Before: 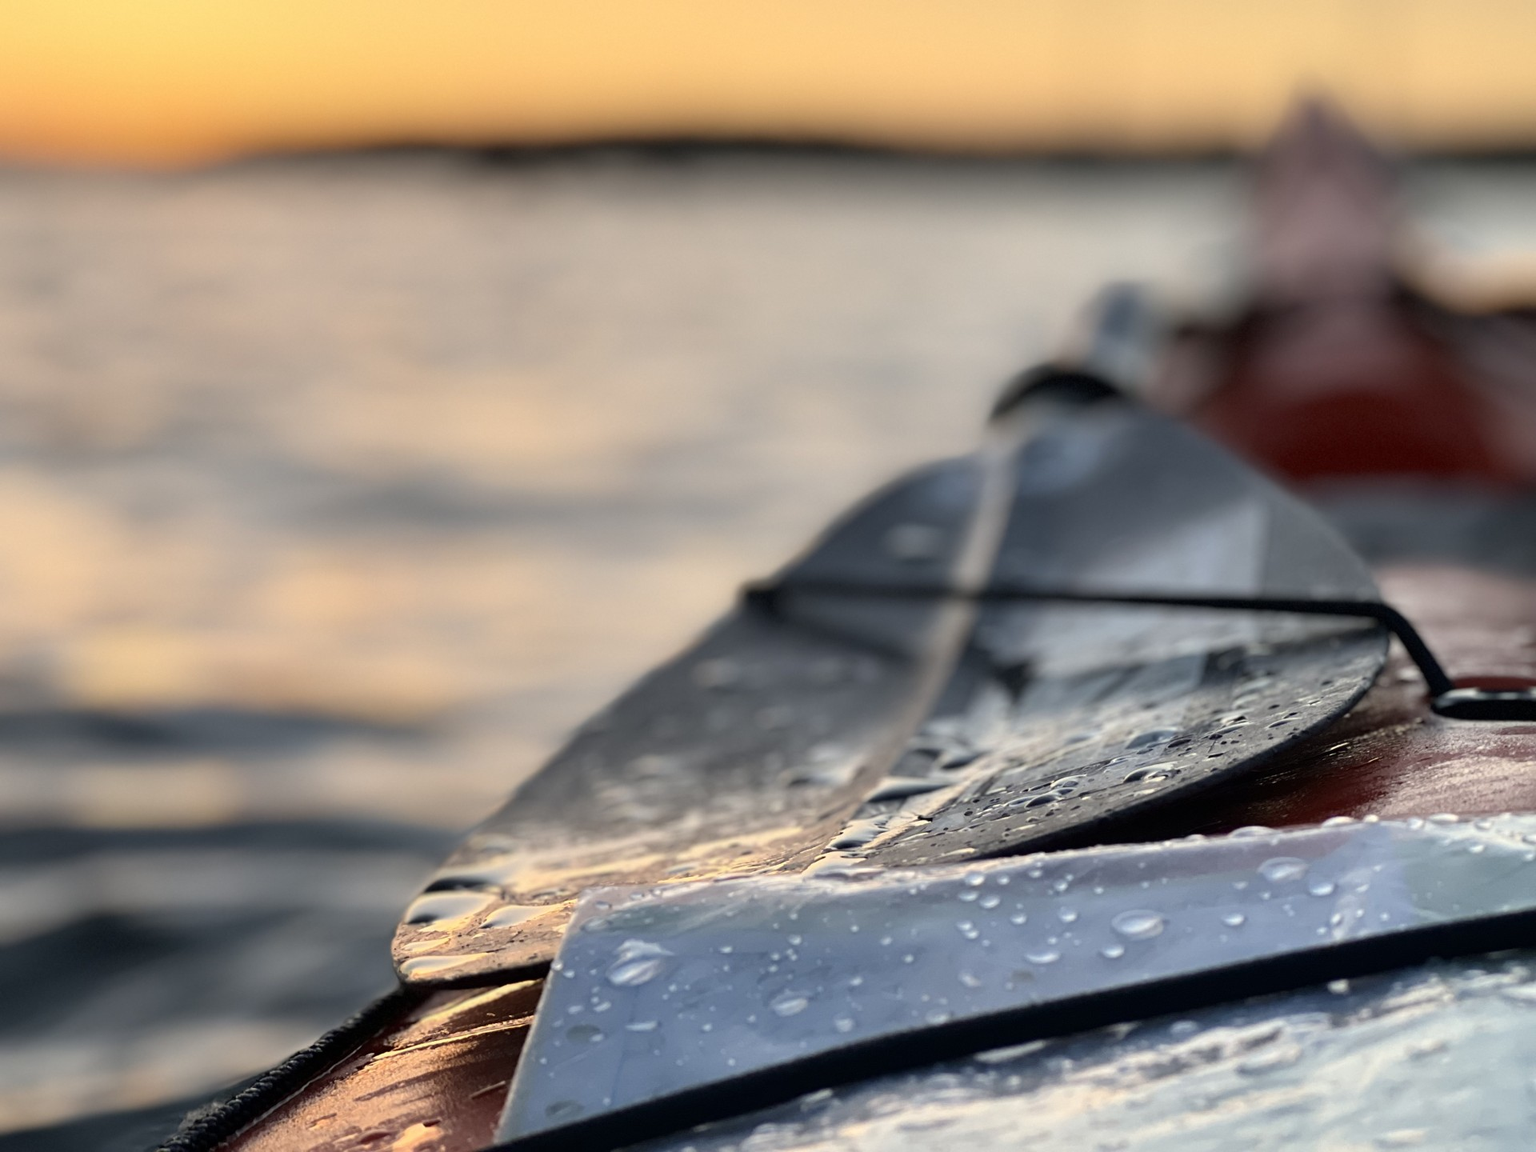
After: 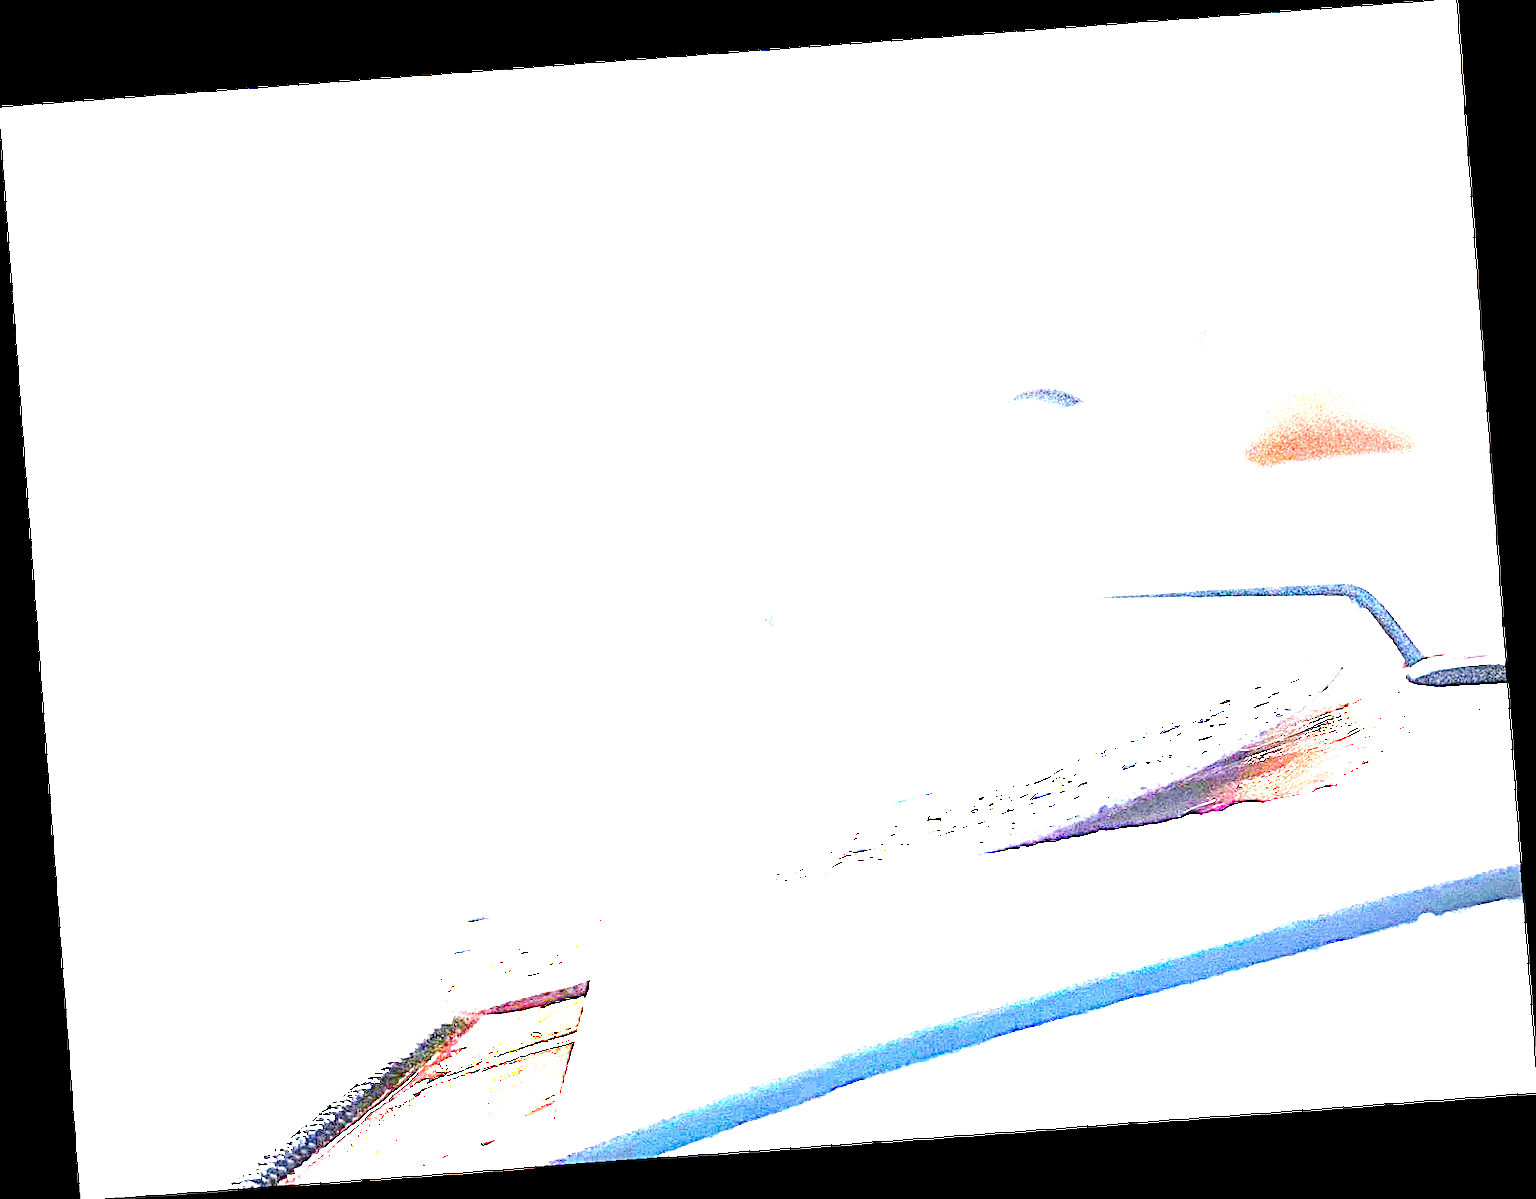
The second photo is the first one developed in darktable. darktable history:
vignetting: fall-off start 71.74%
exposure: exposure 8 EV, compensate highlight preservation false
rotate and perspective: rotation -4.25°, automatic cropping off
sharpen: radius 2.543, amount 0.636
